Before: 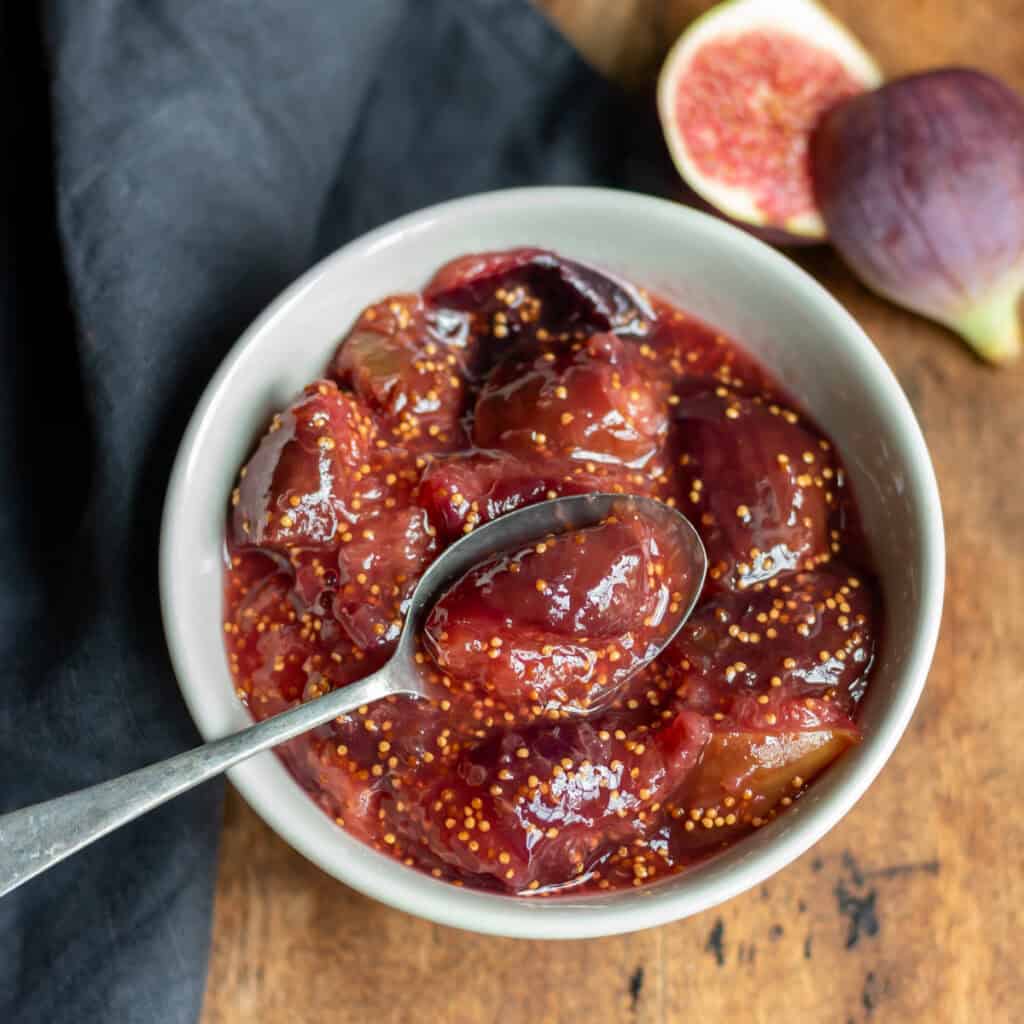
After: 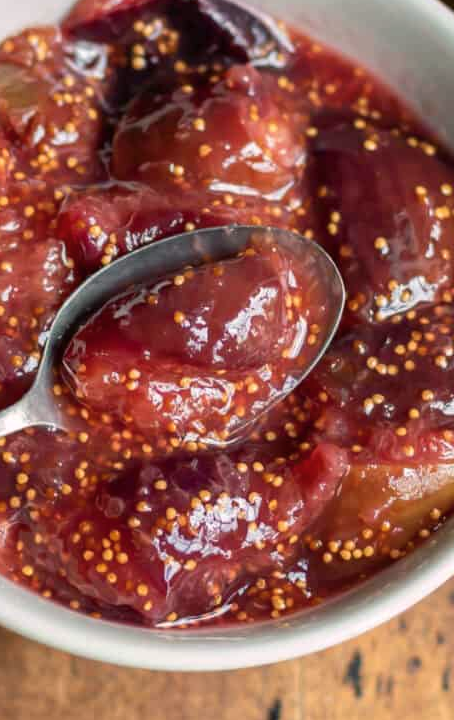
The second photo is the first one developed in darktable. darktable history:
color balance rgb: shadows lift › chroma 1.41%, shadows lift › hue 260°, power › chroma 0.5%, power › hue 260°, highlights gain › chroma 1%, highlights gain › hue 27°, saturation formula JzAzBz (2021)
crop: left 35.432%, top 26.233%, right 20.145%, bottom 3.432%
base curve: exposure shift 0, preserve colors none
